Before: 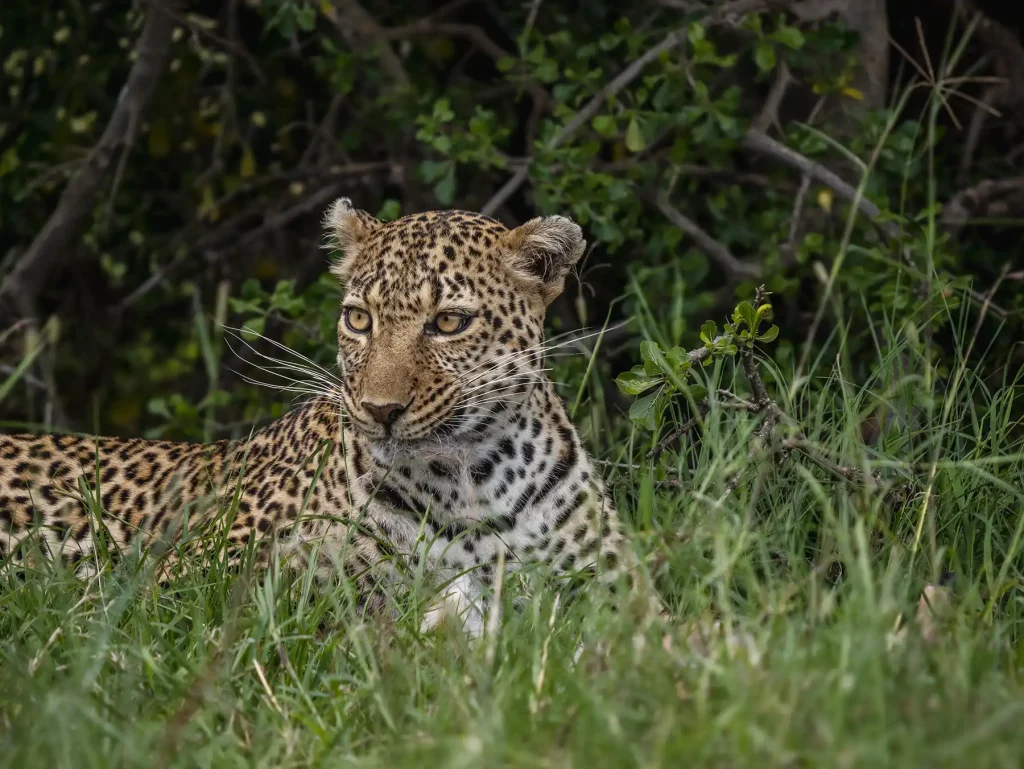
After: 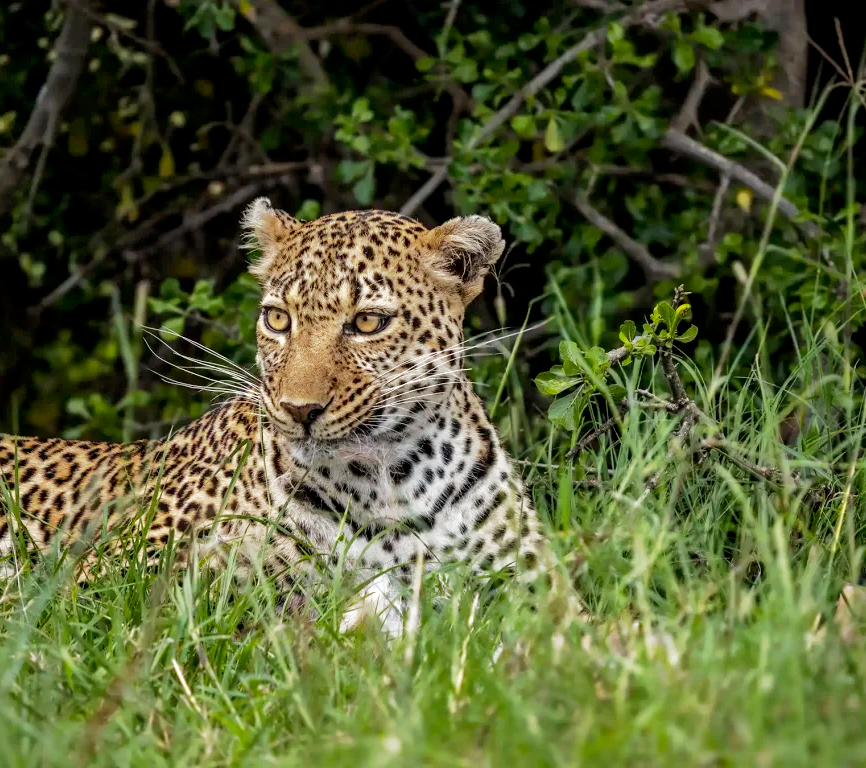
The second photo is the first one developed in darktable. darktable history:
base curve: curves: ch0 [(0, 0) (0.005, 0.002) (0.193, 0.295) (0.399, 0.664) (0.75, 0.928) (1, 1)], preserve colors none
shadows and highlights: shadows 25.47, highlights -70
crop: left 7.952%, right 7.458%
exposure: black level correction 0.005, exposure 0.418 EV, compensate highlight preservation false
